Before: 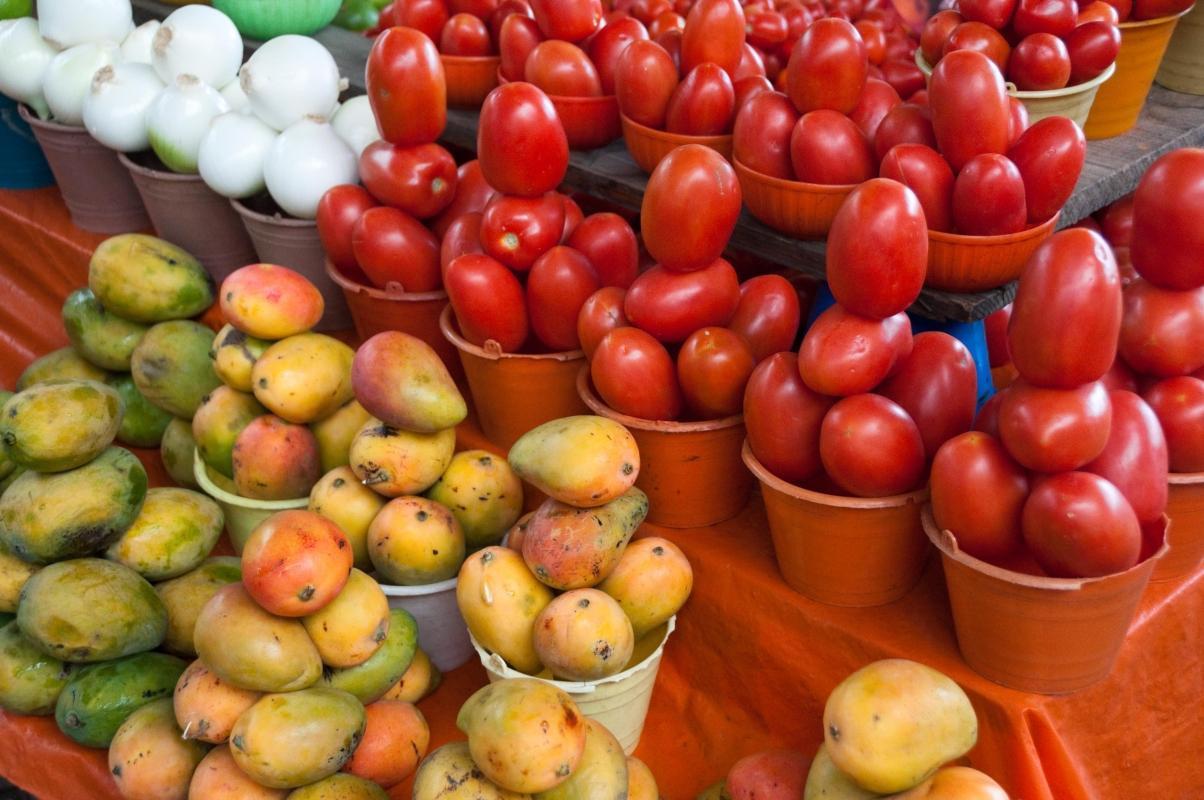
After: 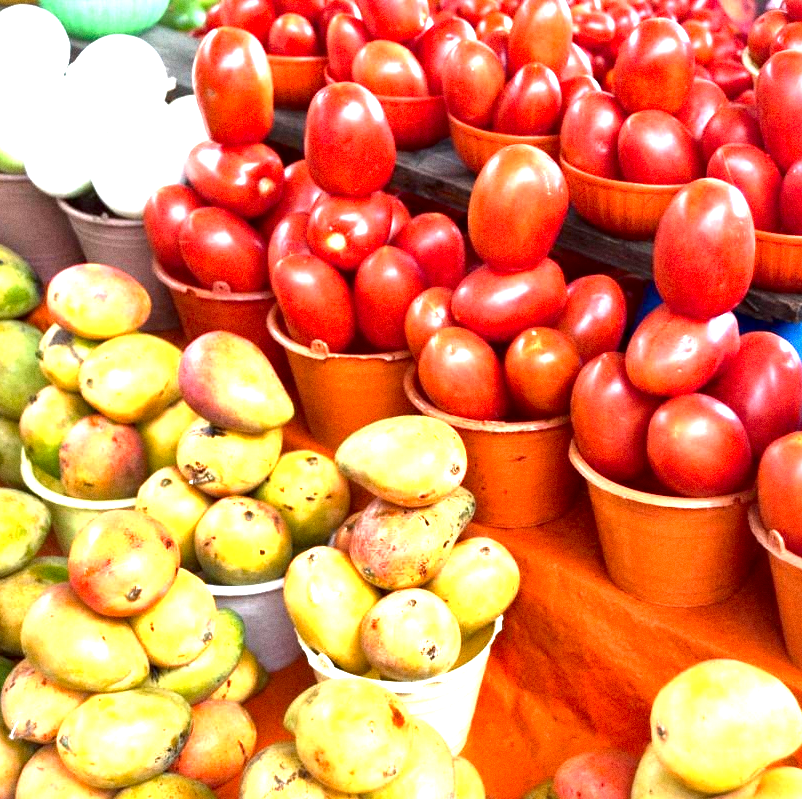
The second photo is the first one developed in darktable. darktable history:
exposure: black level correction 0.001, exposure 1.84 EV, compensate highlight preservation false
local contrast: mode bilateral grid, contrast 70, coarseness 75, detail 180%, midtone range 0.2
grain: on, module defaults
crop and rotate: left 14.385%, right 18.948%
